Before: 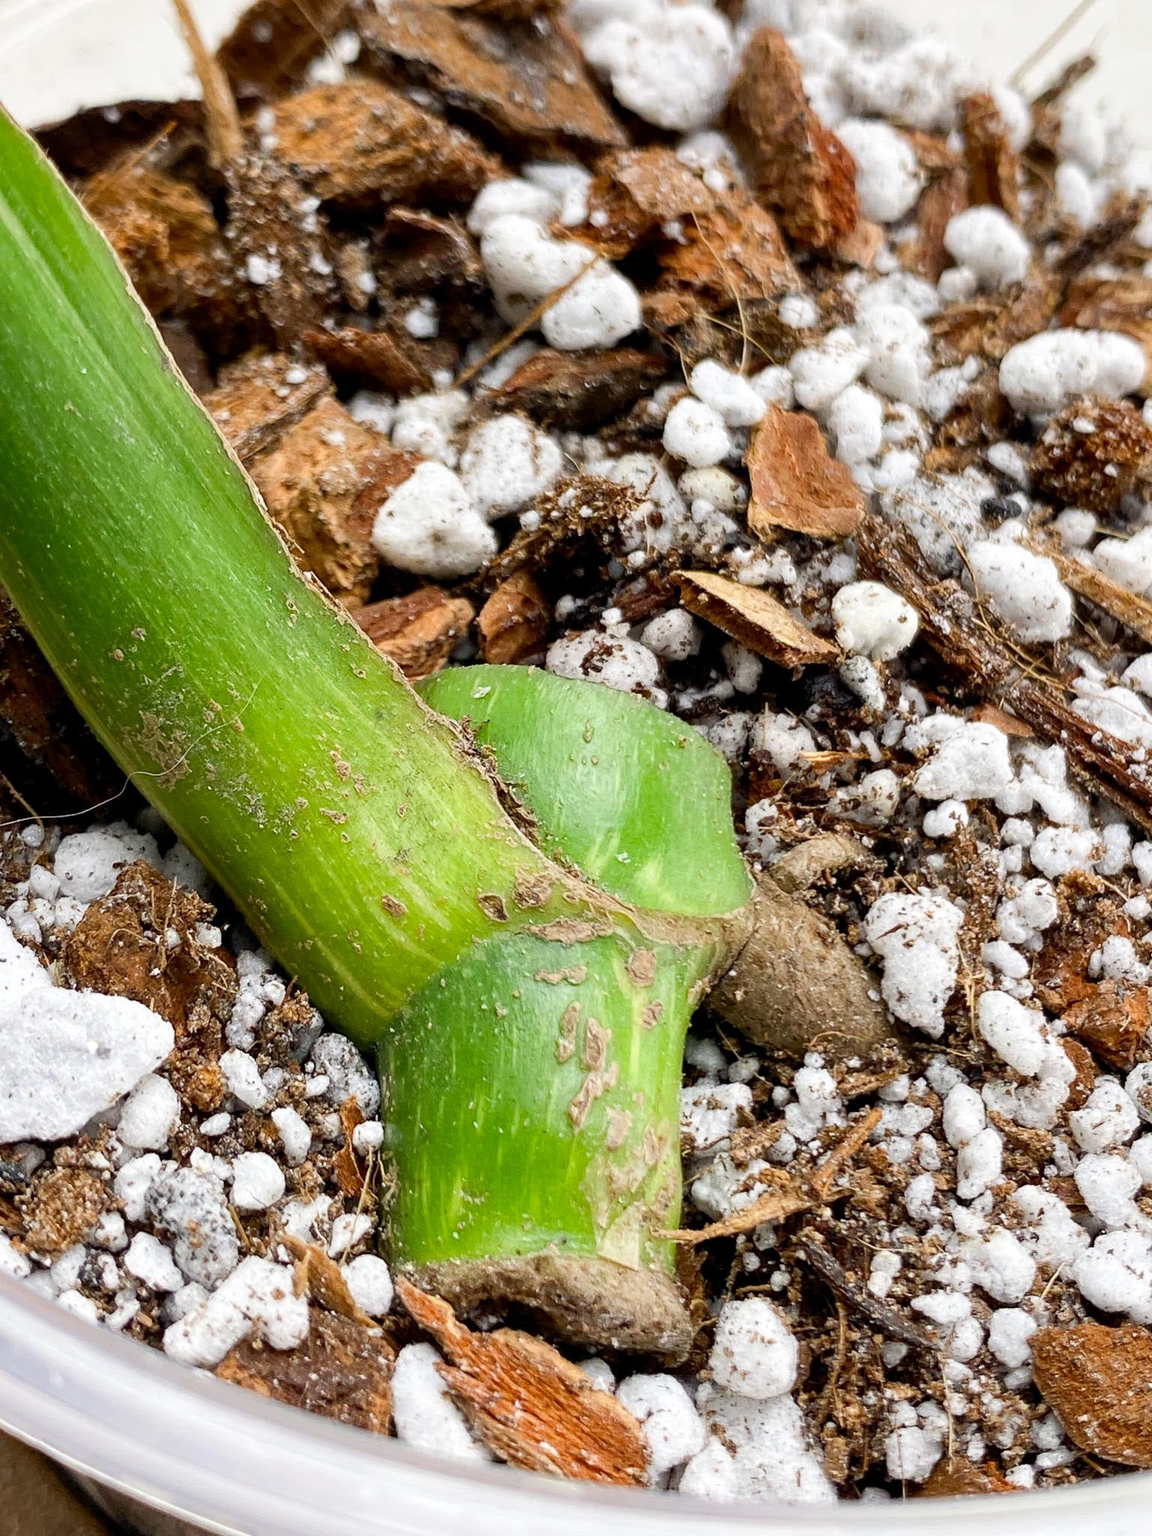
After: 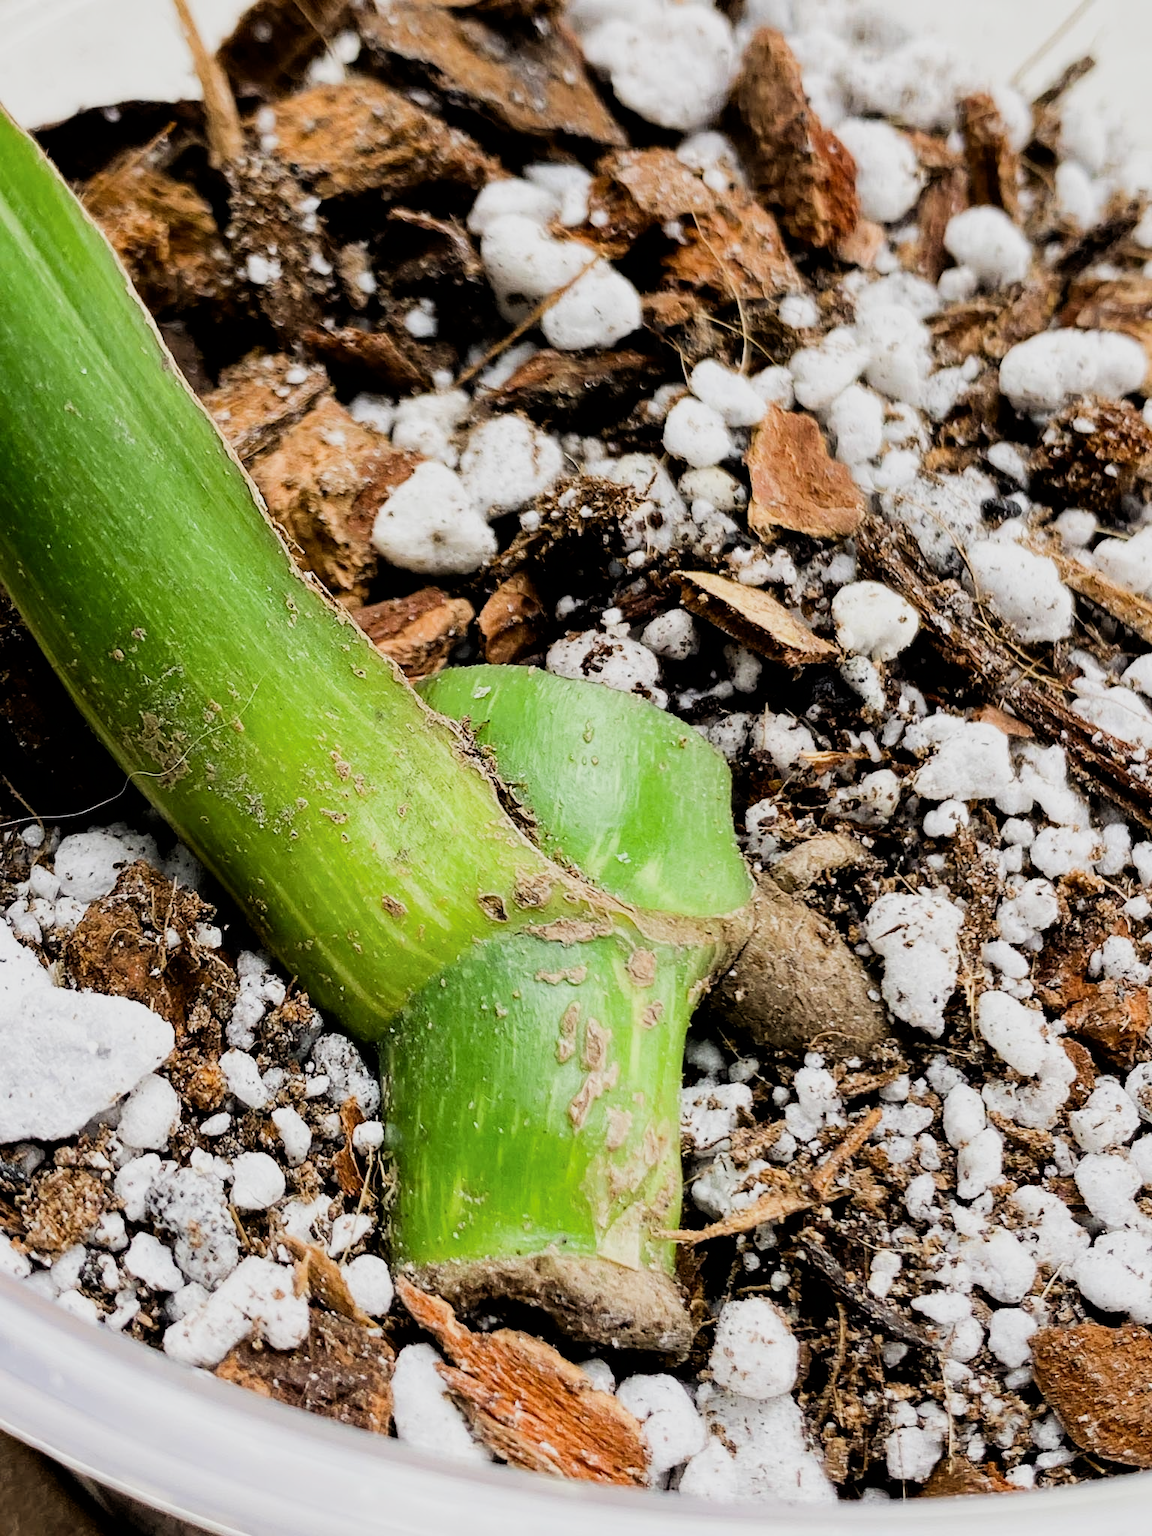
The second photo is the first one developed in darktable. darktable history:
tone equalizer: on, module defaults
filmic rgb: black relative exposure -5 EV, hardness 2.88, contrast 1.3, highlights saturation mix -30%
